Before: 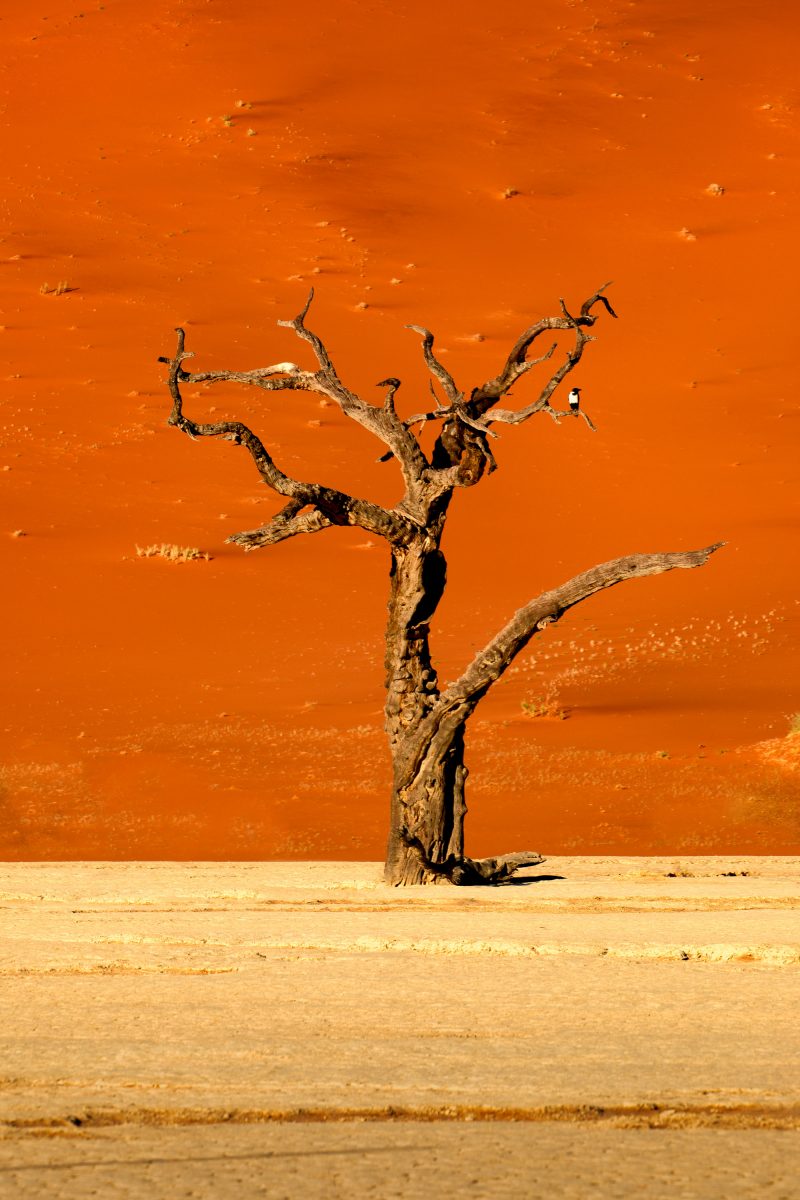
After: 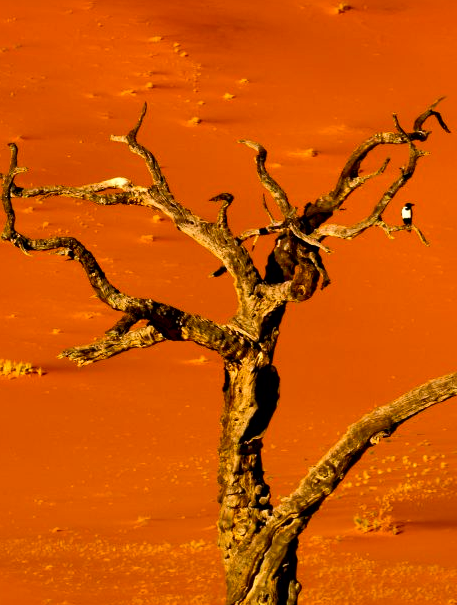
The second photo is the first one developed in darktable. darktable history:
color balance rgb: perceptual saturation grading › global saturation 25%, global vibrance 20%
local contrast: mode bilateral grid, contrast 20, coarseness 50, detail 148%, midtone range 0.2
crop: left 20.932%, top 15.471%, right 21.848%, bottom 34.081%
